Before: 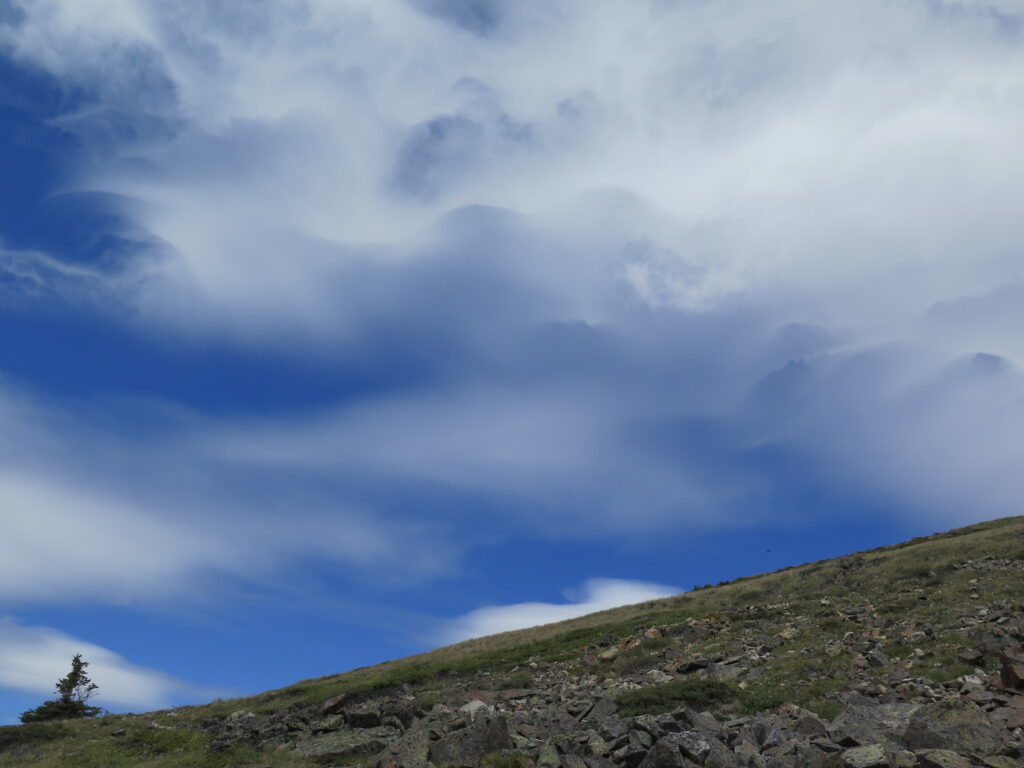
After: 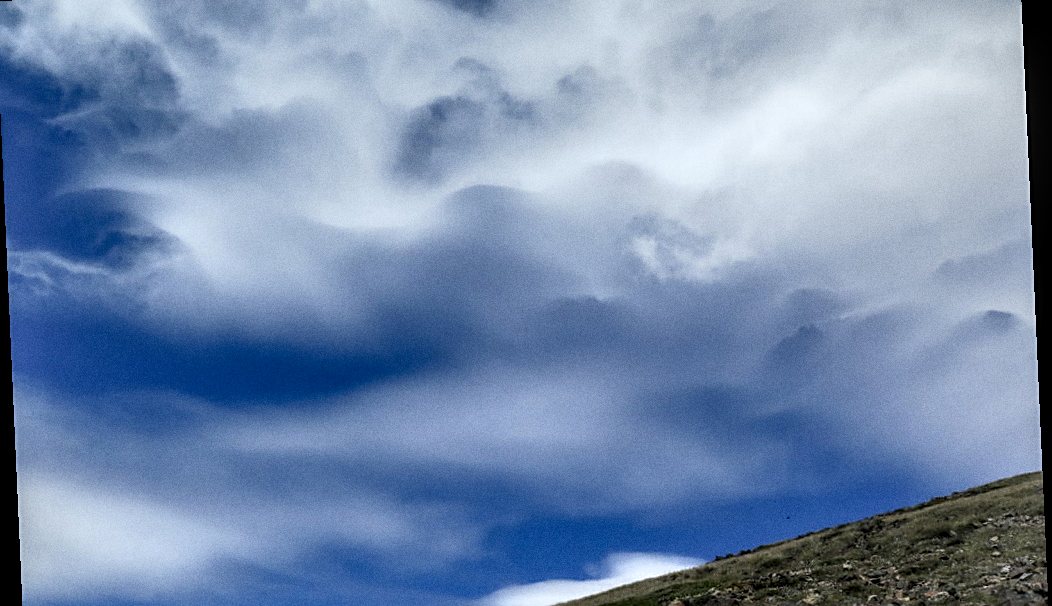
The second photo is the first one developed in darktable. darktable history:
crop: left 0.387%, top 5.469%, bottom 19.809%
local contrast: highlights 65%, shadows 54%, detail 169%, midtone range 0.514
contrast equalizer: y [[0.514, 0.573, 0.581, 0.508, 0.5, 0.5], [0.5 ×6], [0.5 ×6], [0 ×6], [0 ×6]], mix 0.79
rotate and perspective: rotation -2.56°, automatic cropping off
grain: coarseness 22.88 ISO
sharpen: on, module defaults
